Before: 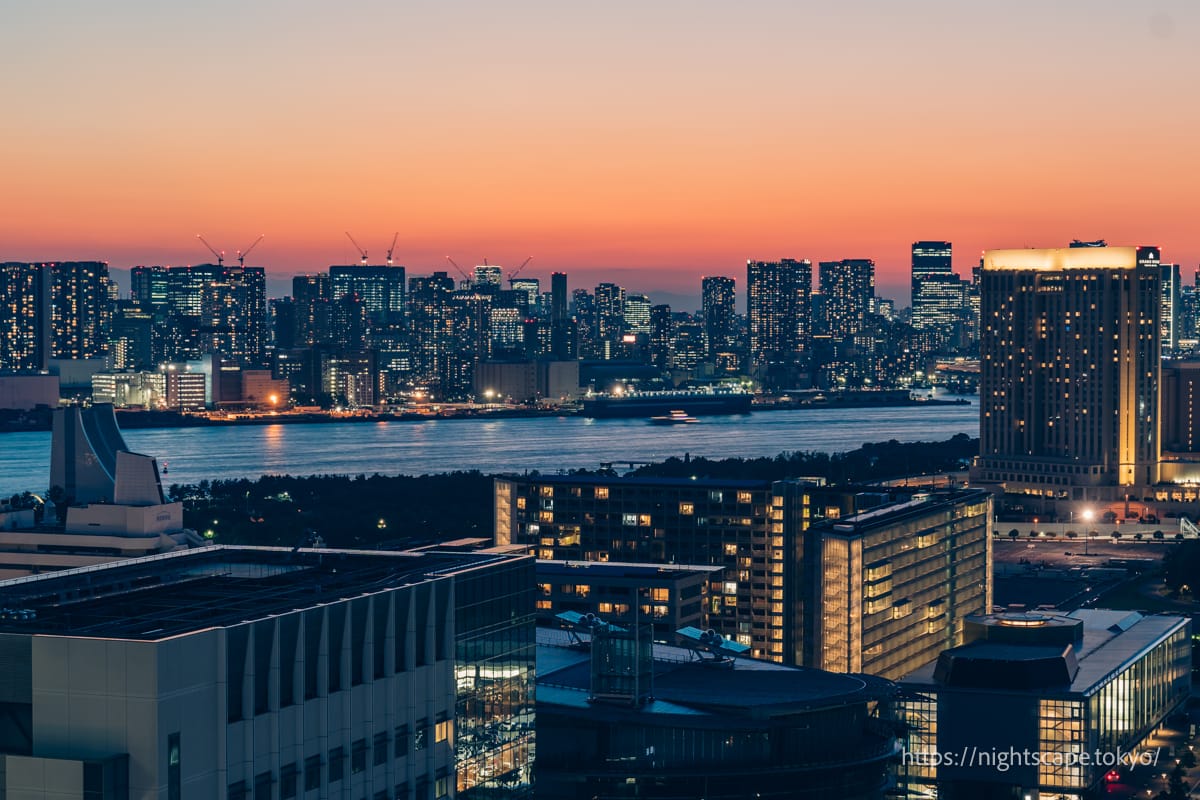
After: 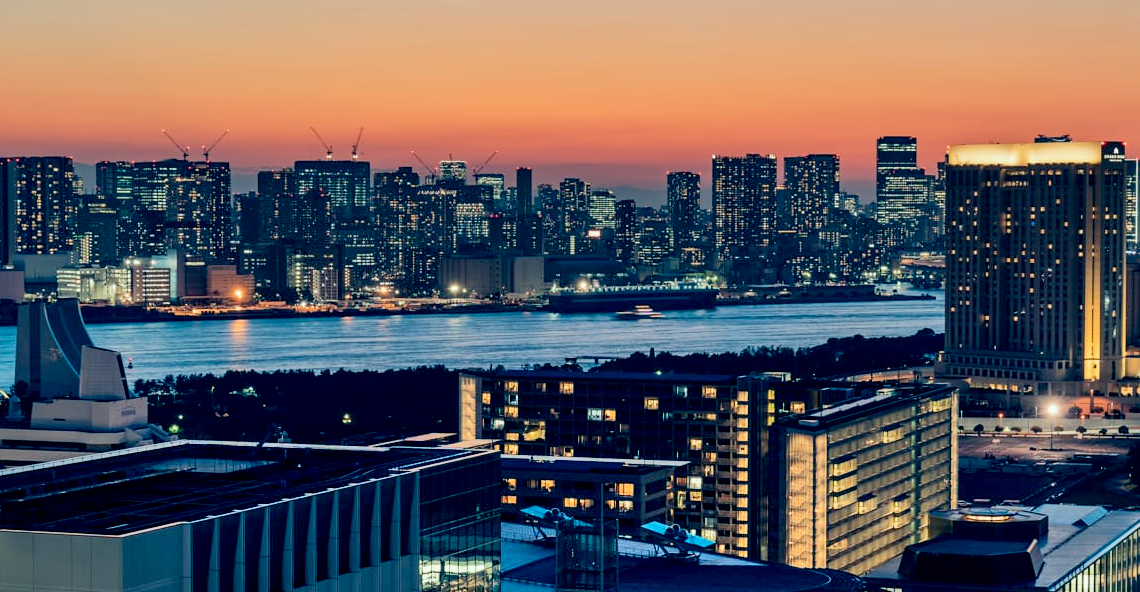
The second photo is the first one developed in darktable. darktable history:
crop and rotate: left 2.991%, top 13.302%, right 1.981%, bottom 12.636%
color correction: highlights a* -6.69, highlights b* 0.49
shadows and highlights: shadows color adjustment 97.66%, soften with gaussian
exposure: black level correction 0.01, exposure 0.011 EV, compensate highlight preservation false
